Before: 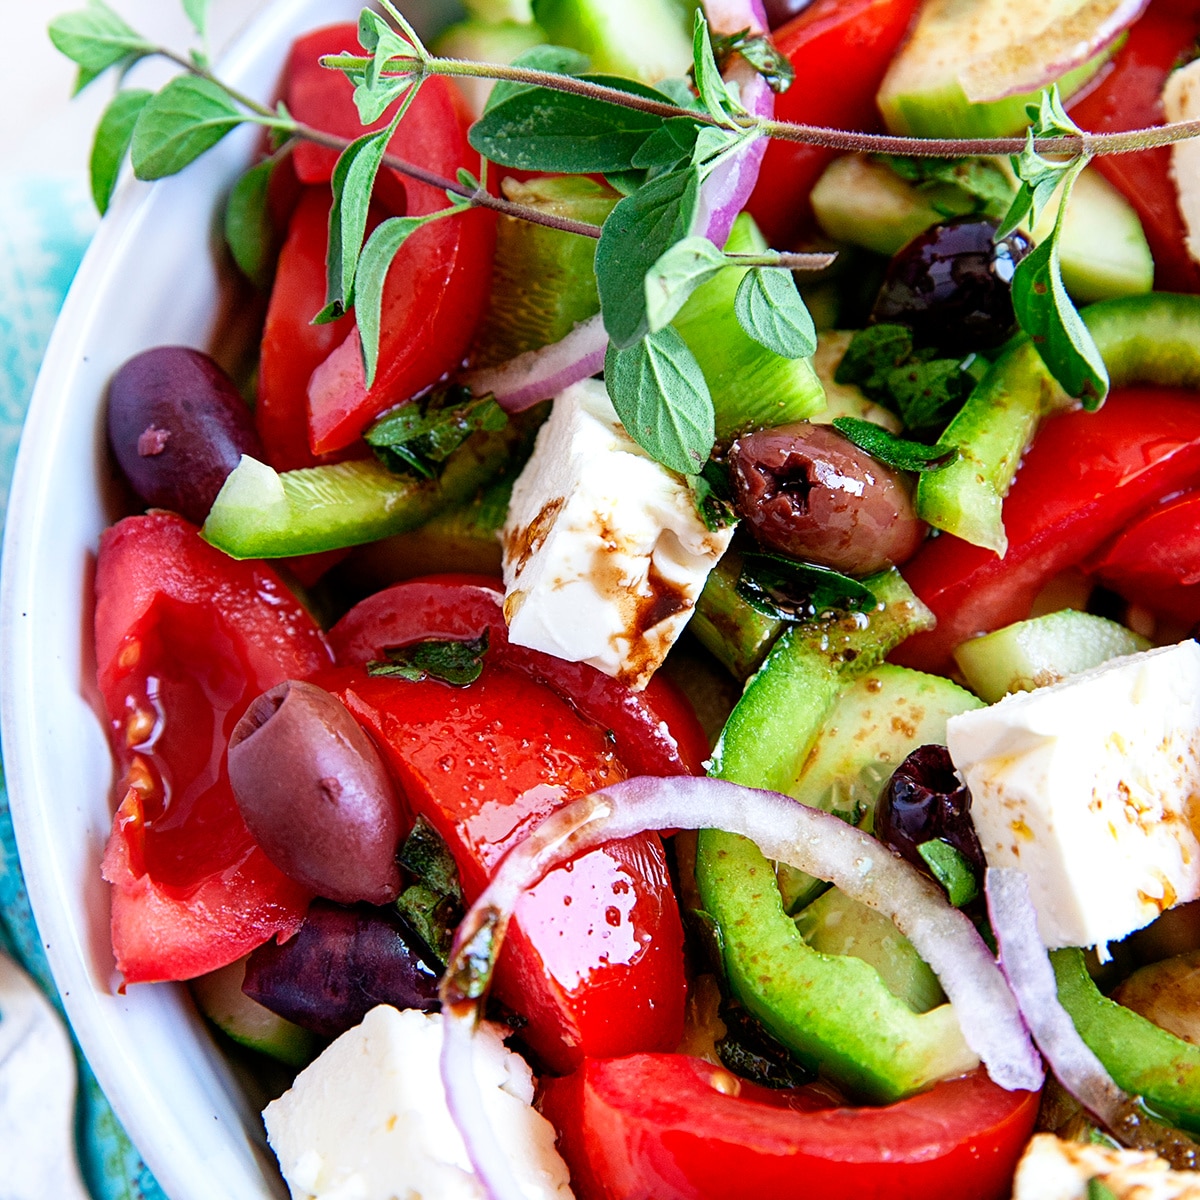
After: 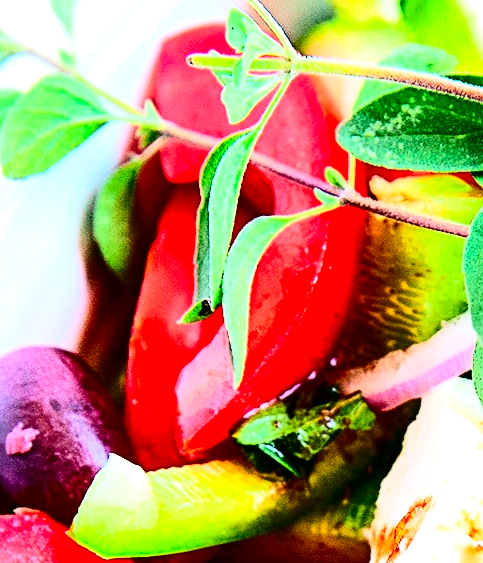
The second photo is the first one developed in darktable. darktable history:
exposure: black level correction 0, exposure 0.5 EV, compensate exposure bias true, compensate highlight preservation false
contrast brightness saturation: contrast 0.395, brightness 0.054, saturation 0.254
crop and rotate: left 11.044%, top 0.116%, right 48.681%, bottom 52.957%
tone equalizer: -7 EV 0.162 EV, -6 EV 0.588 EV, -5 EV 1.17 EV, -4 EV 1.34 EV, -3 EV 1.15 EV, -2 EV 0.6 EV, -1 EV 0.162 EV, edges refinement/feathering 500, mask exposure compensation -1.57 EV, preserve details no
